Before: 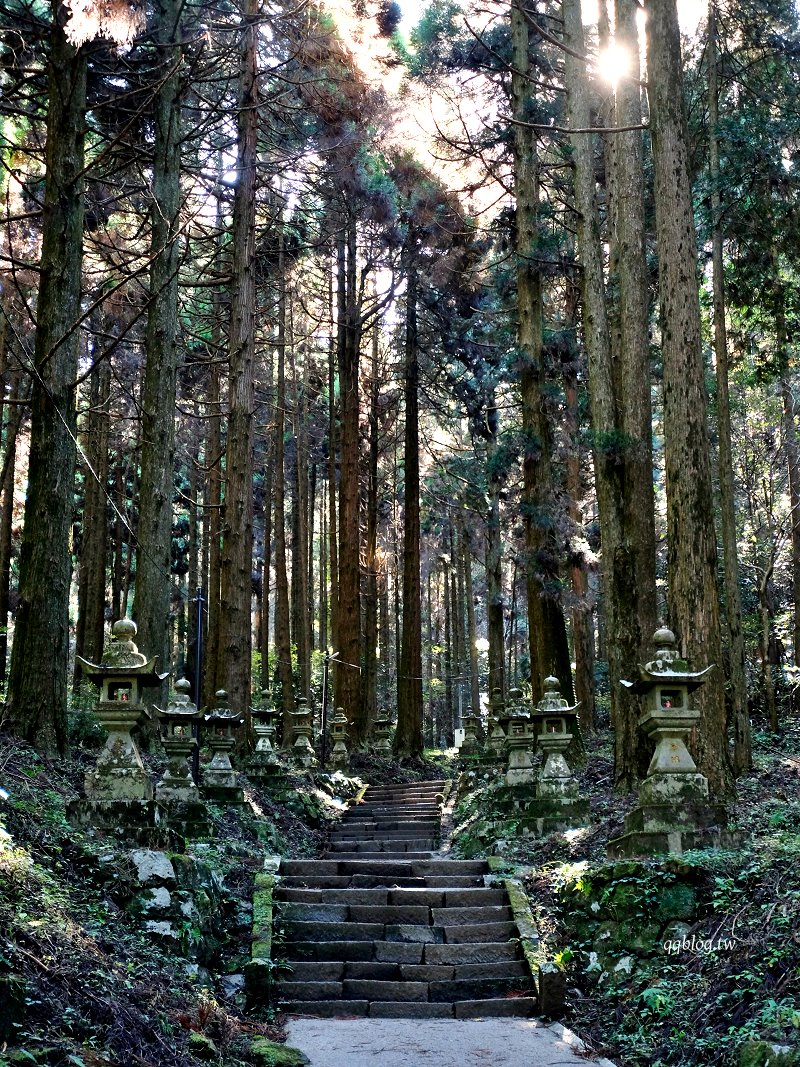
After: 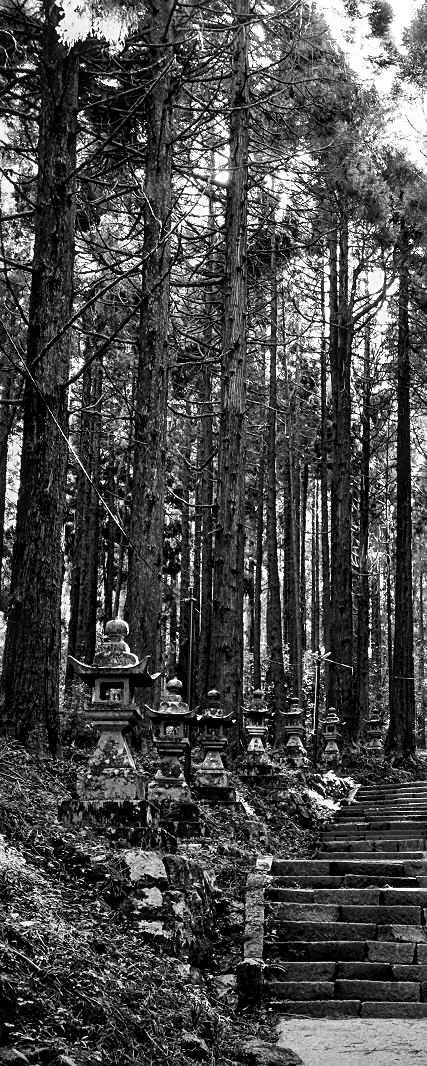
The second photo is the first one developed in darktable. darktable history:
local contrast: on, module defaults
sharpen: on, module defaults
crop: left 1.006%, right 45.539%, bottom 0.085%
color calibration: output gray [0.25, 0.35, 0.4, 0], x 0.372, y 0.386, temperature 4285.22 K
contrast brightness saturation: contrast 0.115, saturation -0.168
